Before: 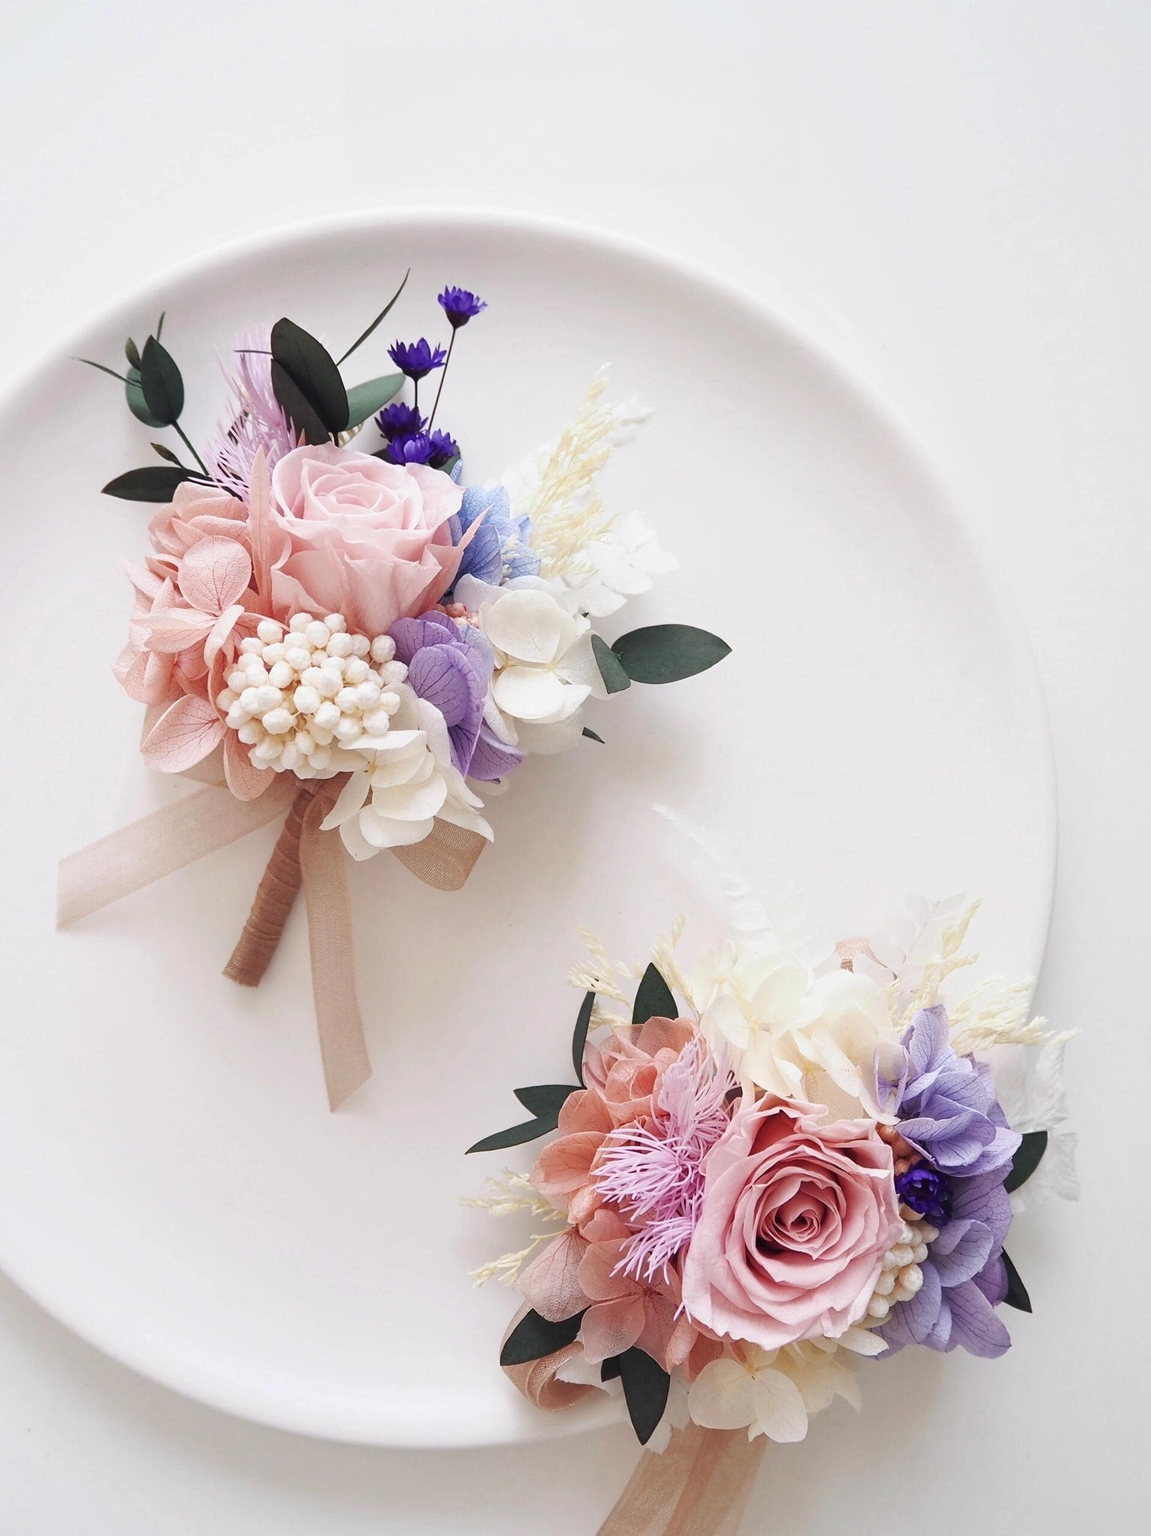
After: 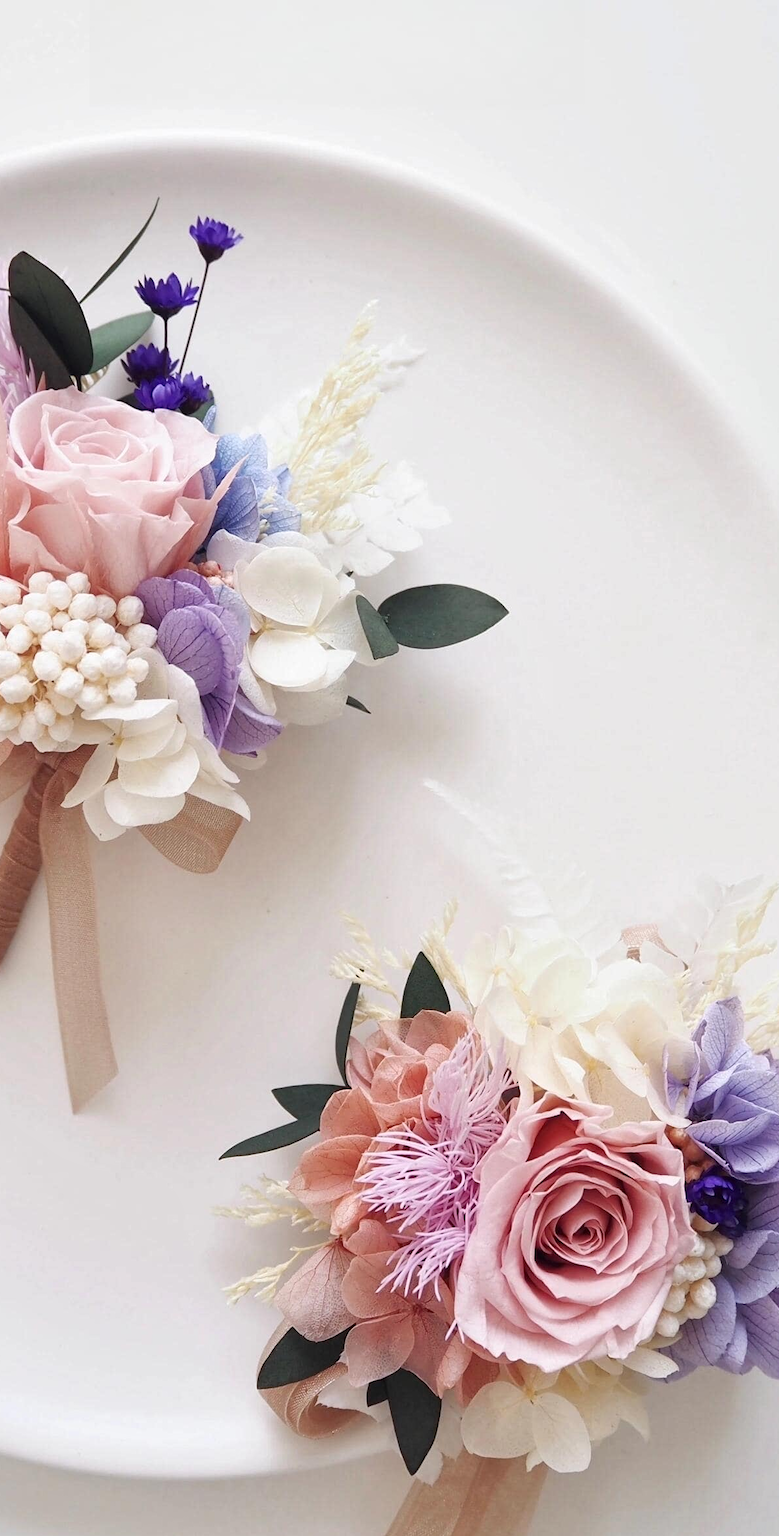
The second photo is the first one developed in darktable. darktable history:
crop and rotate: left 22.918%, top 5.629%, right 14.711%, bottom 2.247%
local contrast: mode bilateral grid, contrast 20, coarseness 50, detail 120%, midtone range 0.2
